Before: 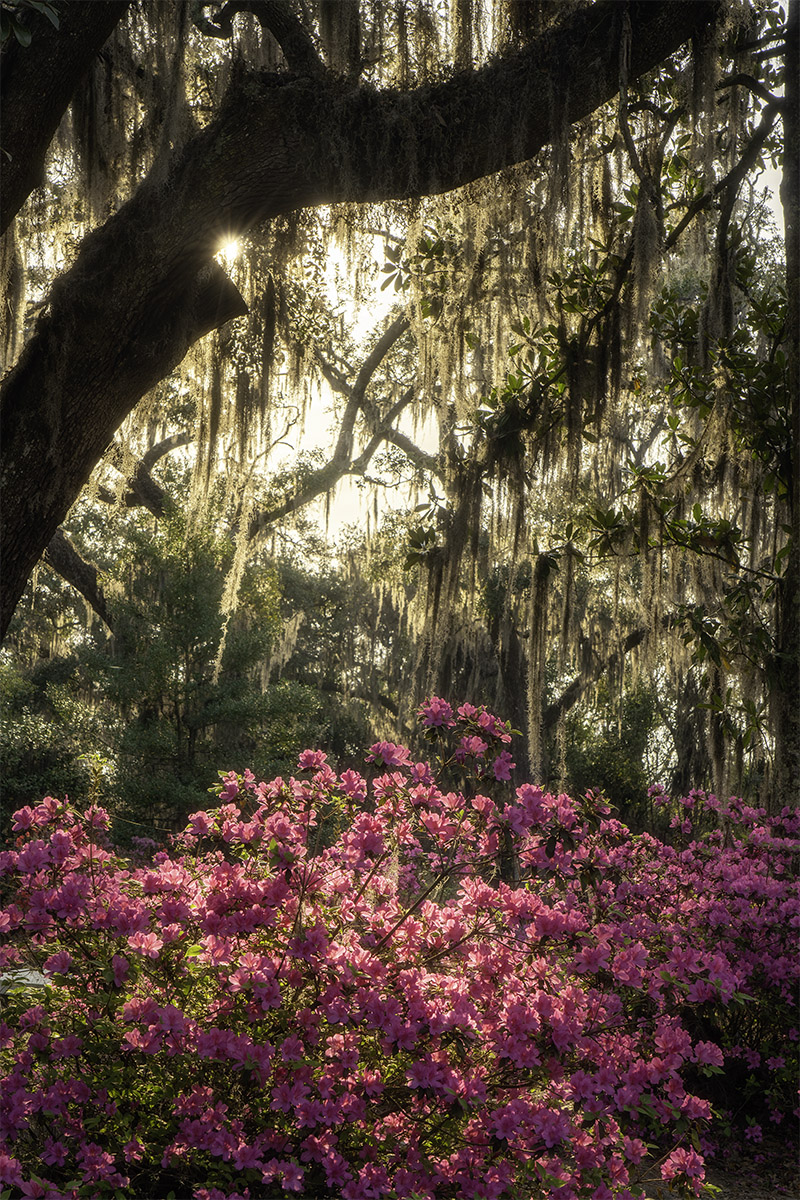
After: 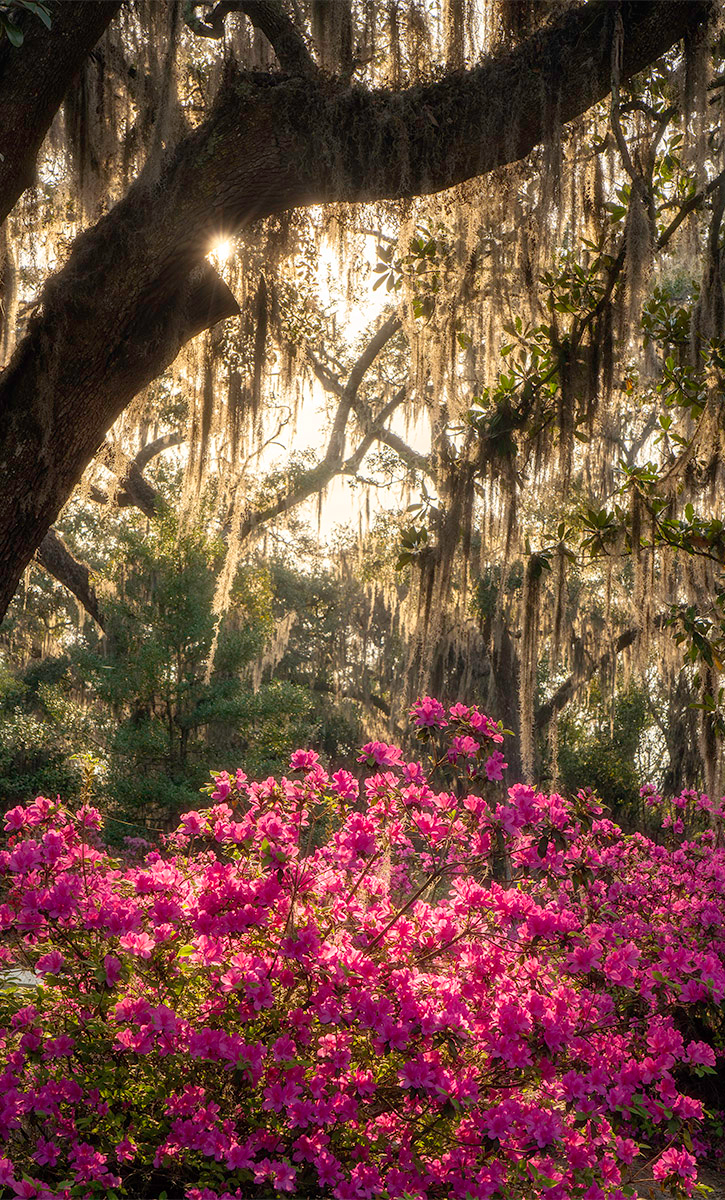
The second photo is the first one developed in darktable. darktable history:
crop and rotate: left 1.08%, right 8.255%
